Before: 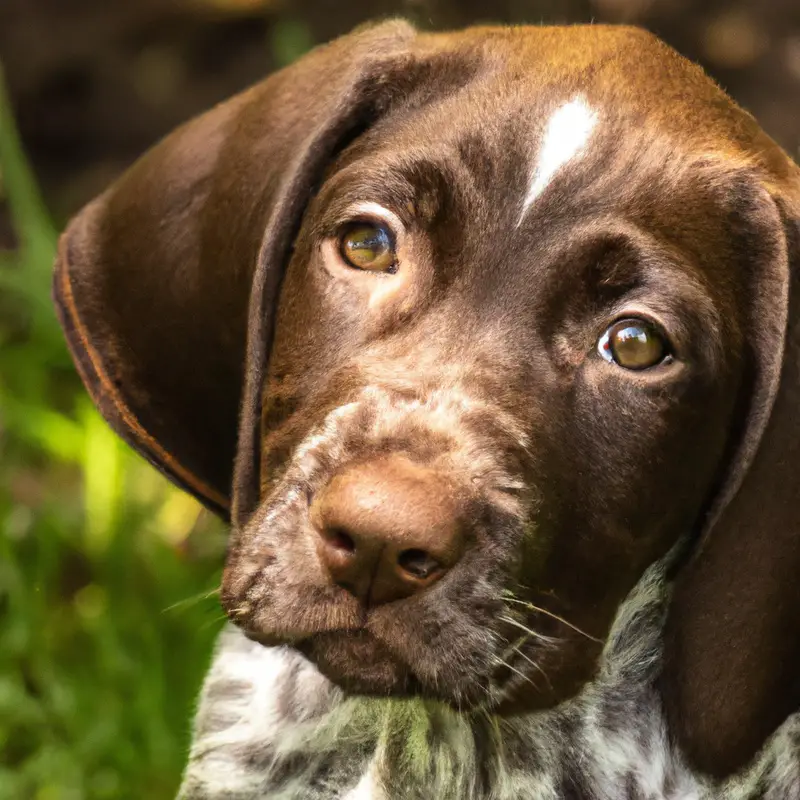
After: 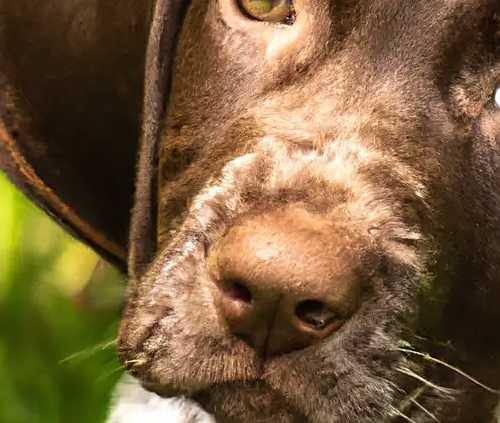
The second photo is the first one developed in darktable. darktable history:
shadows and highlights: shadows 31.59, highlights -32.43, soften with gaussian
crop: left 12.958%, top 31.185%, right 24.511%, bottom 15.882%
velvia: on, module defaults
sharpen: on, module defaults
